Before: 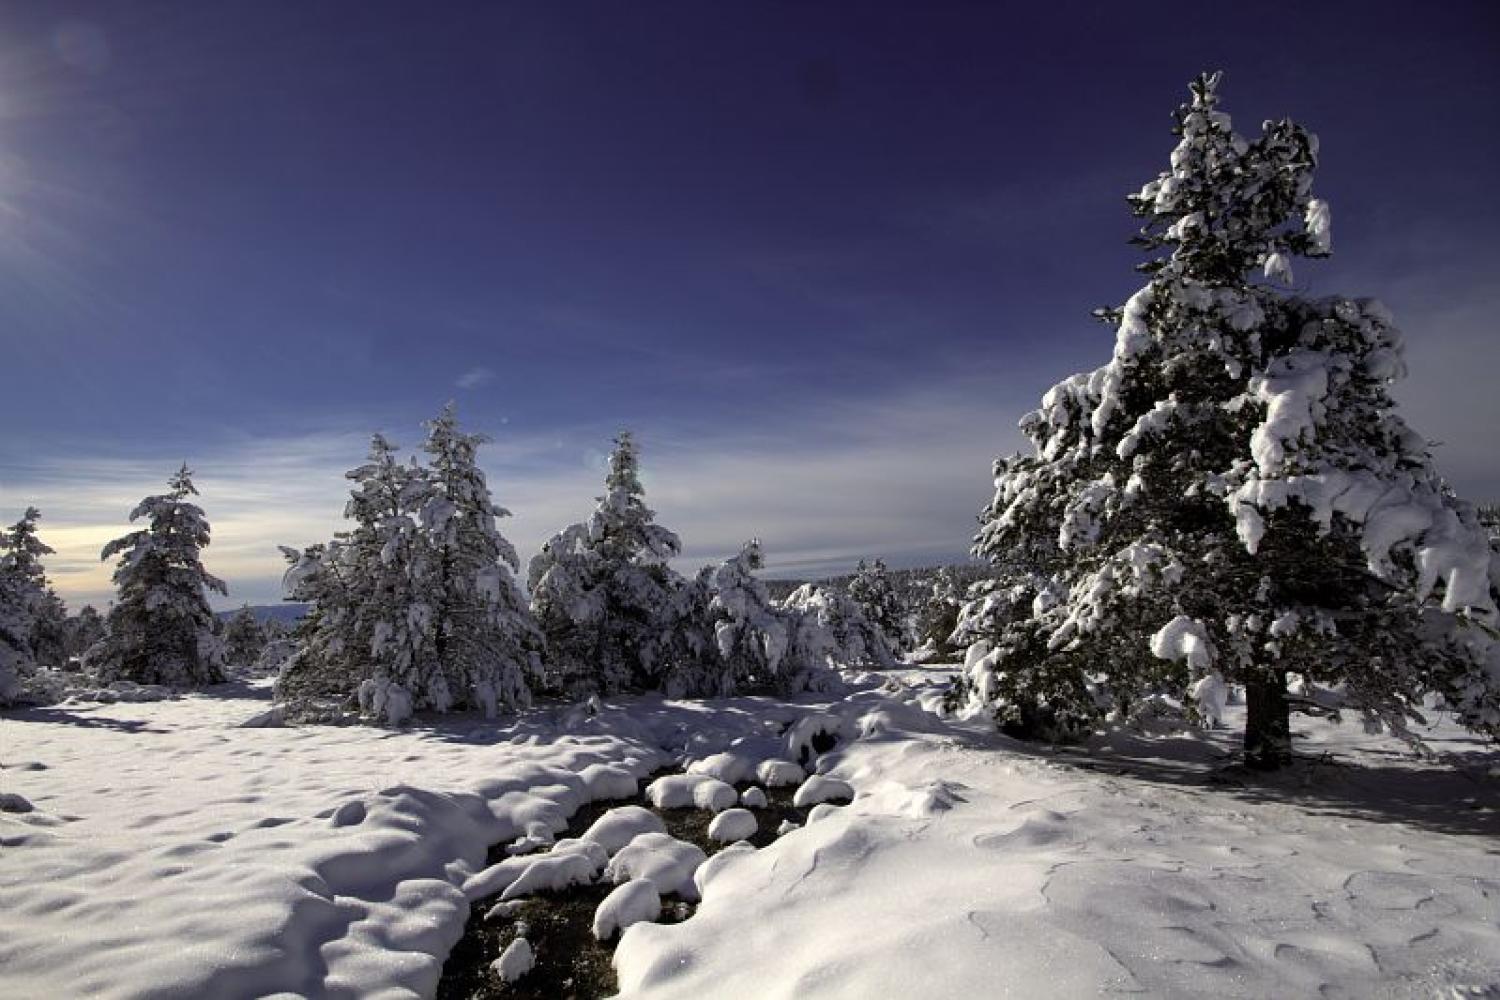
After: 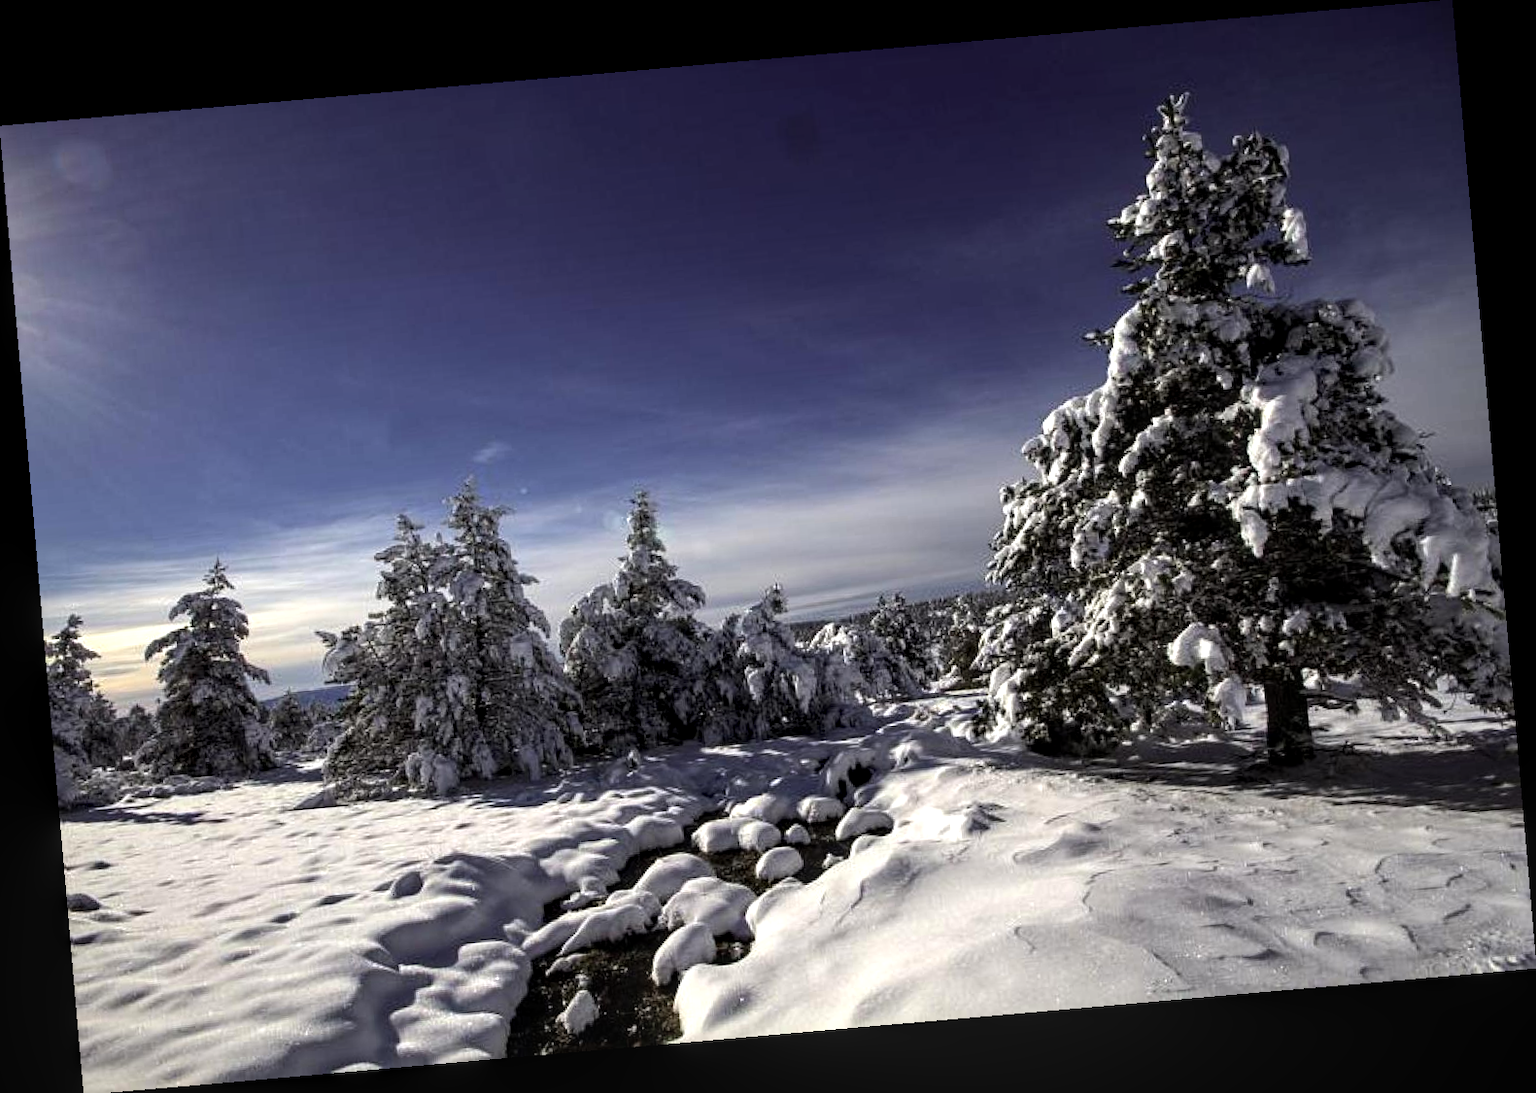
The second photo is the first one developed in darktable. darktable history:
rotate and perspective: rotation -4.98°, automatic cropping off
local contrast: detail 130%
tone equalizer: -8 EV -0.417 EV, -7 EV -0.389 EV, -6 EV -0.333 EV, -5 EV -0.222 EV, -3 EV 0.222 EV, -2 EV 0.333 EV, -1 EV 0.389 EV, +0 EV 0.417 EV, edges refinement/feathering 500, mask exposure compensation -1.57 EV, preserve details no
